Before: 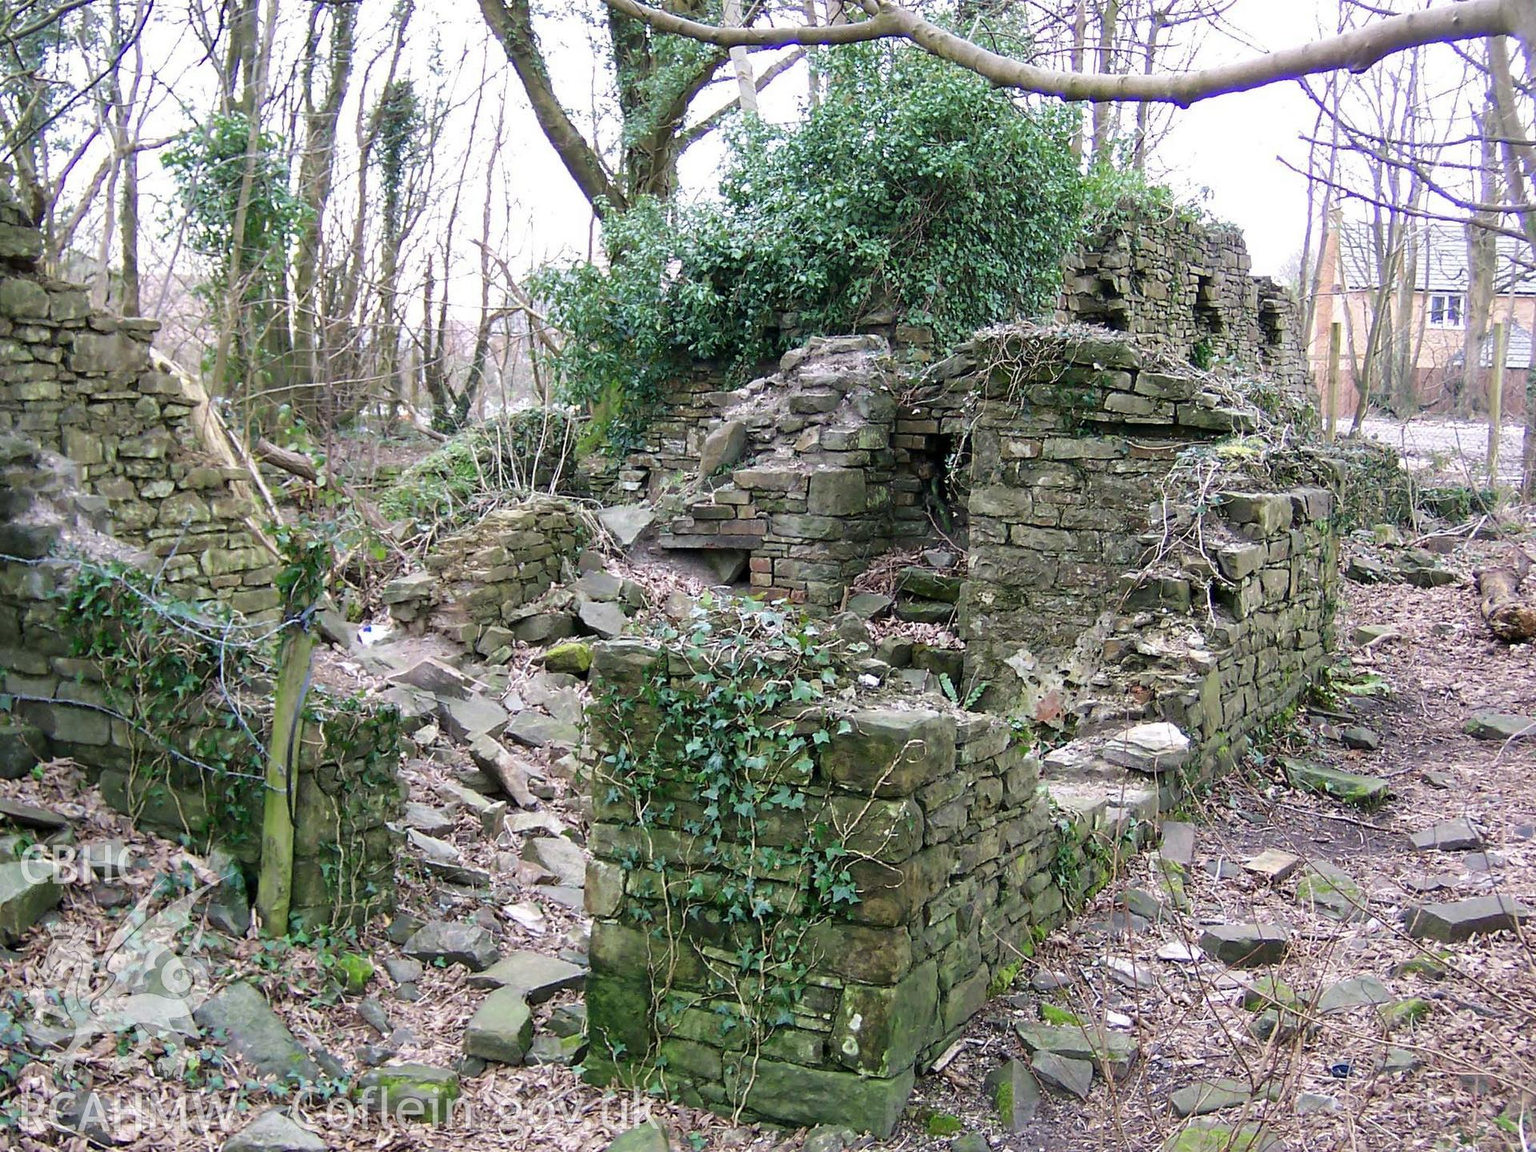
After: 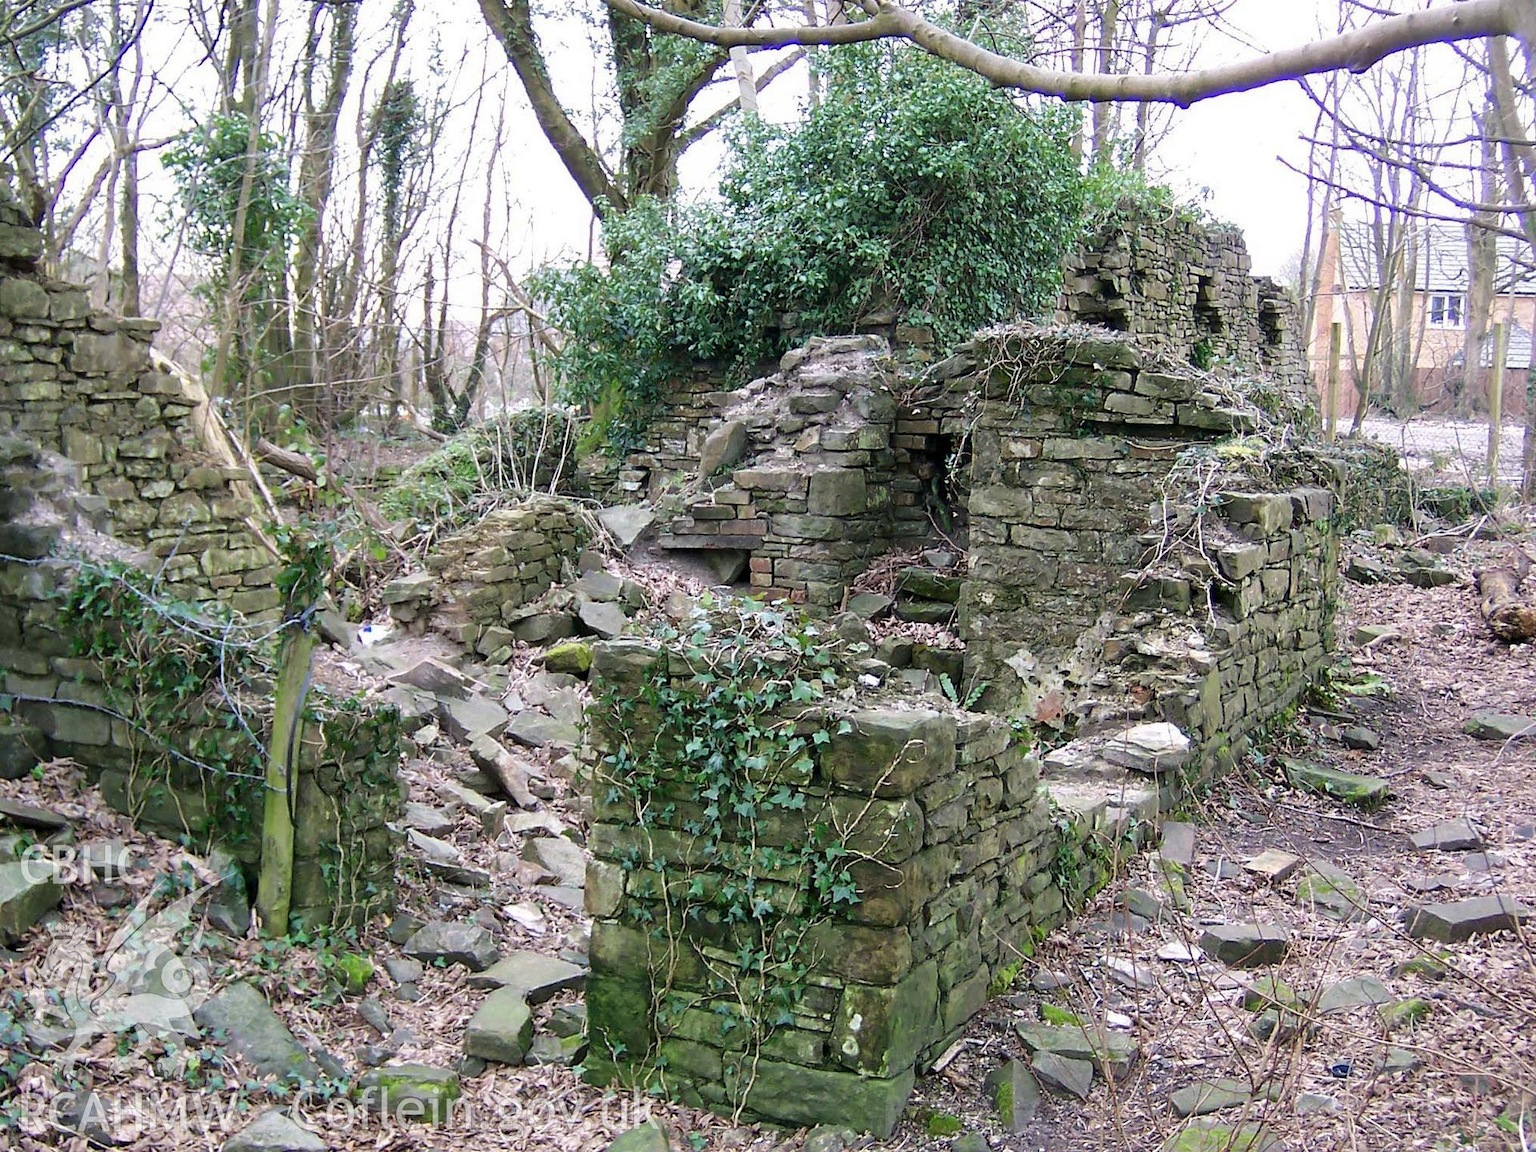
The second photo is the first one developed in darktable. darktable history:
tone equalizer: smoothing diameter 2.06%, edges refinement/feathering 16.3, mask exposure compensation -1.57 EV, filter diffusion 5
